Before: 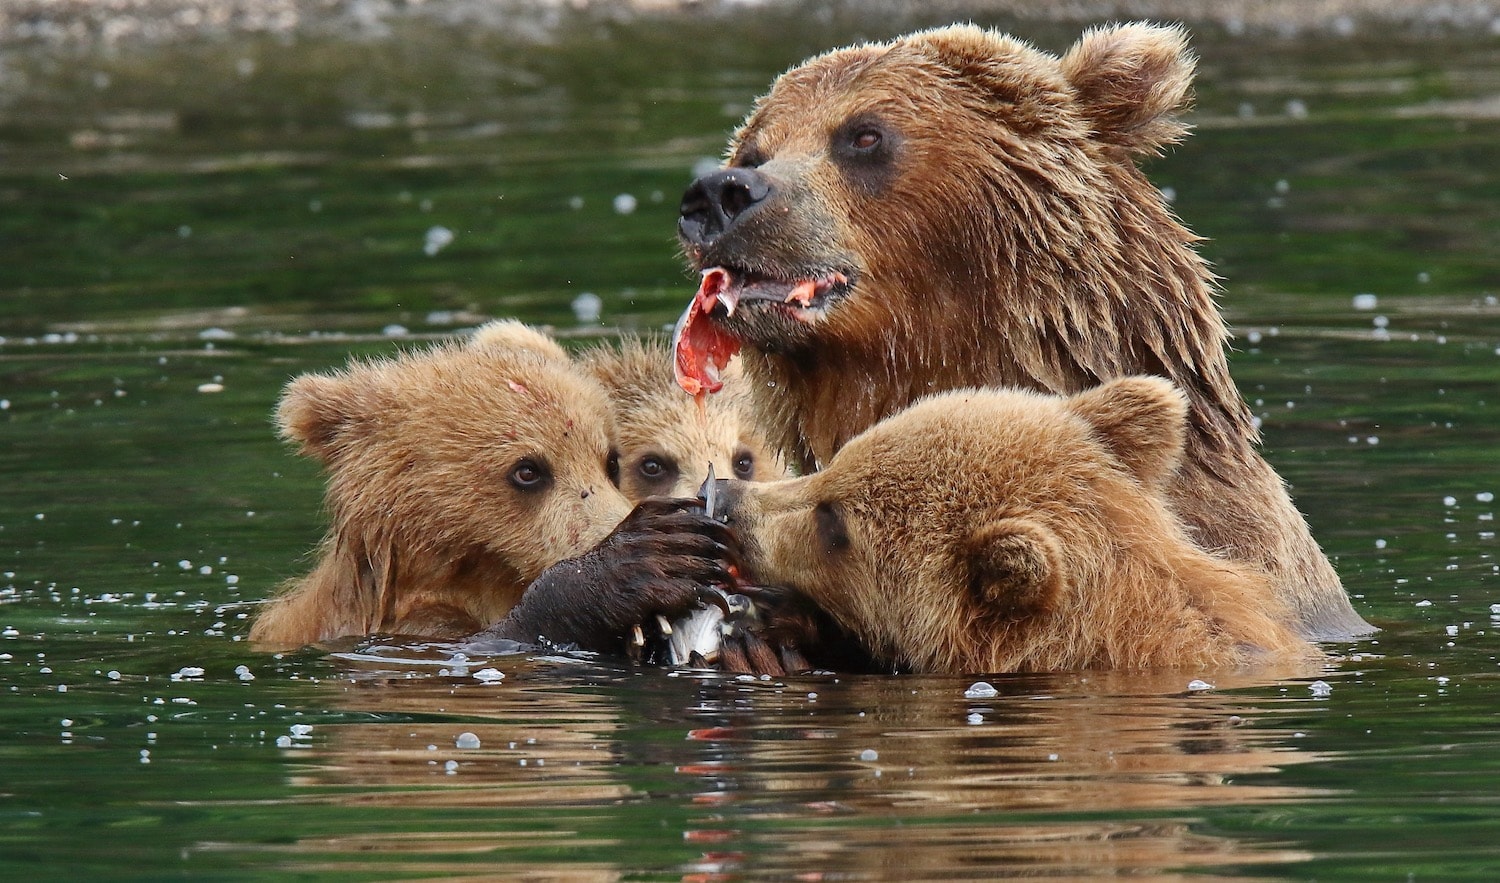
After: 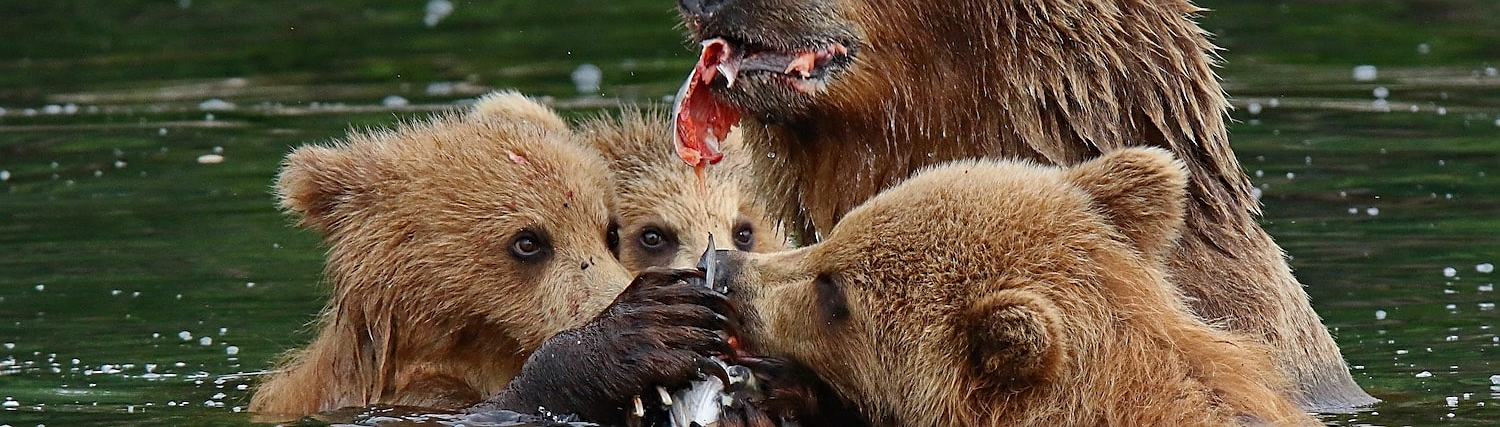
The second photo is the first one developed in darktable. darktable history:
crop and rotate: top 26.056%, bottom 25.543%
haze removal: compatibility mode true, adaptive false
sharpen: on, module defaults
graduated density: on, module defaults
